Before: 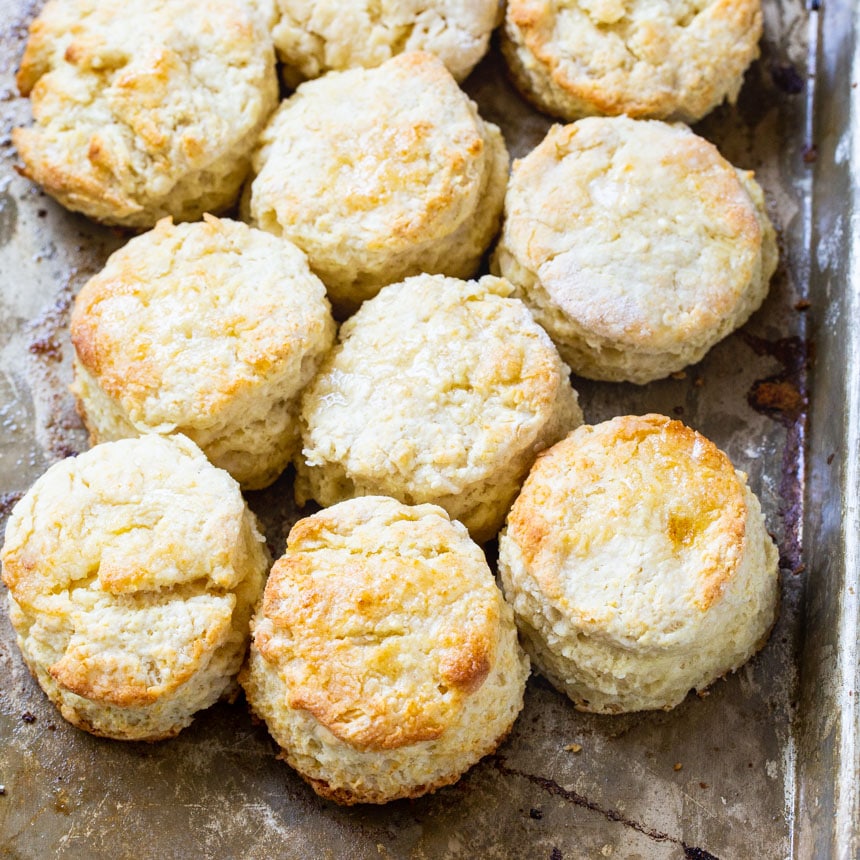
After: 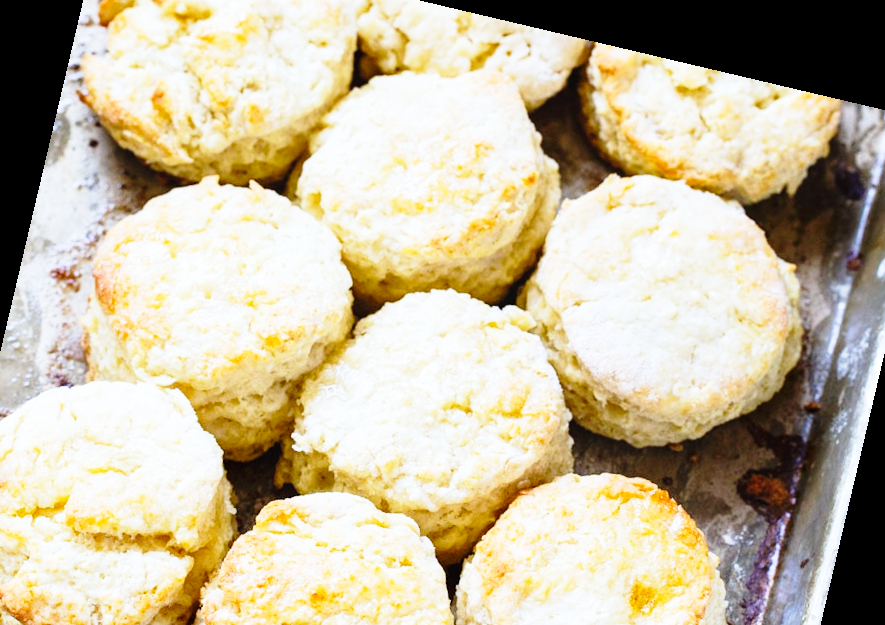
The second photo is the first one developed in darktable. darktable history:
white balance: red 0.974, blue 1.044
crop and rotate: left 9.345%, top 7.22%, right 4.982%, bottom 32.331%
base curve: curves: ch0 [(0, 0) (0.028, 0.03) (0.121, 0.232) (0.46, 0.748) (0.859, 0.968) (1, 1)], preserve colors none
rotate and perspective: rotation 13.27°, automatic cropping off
